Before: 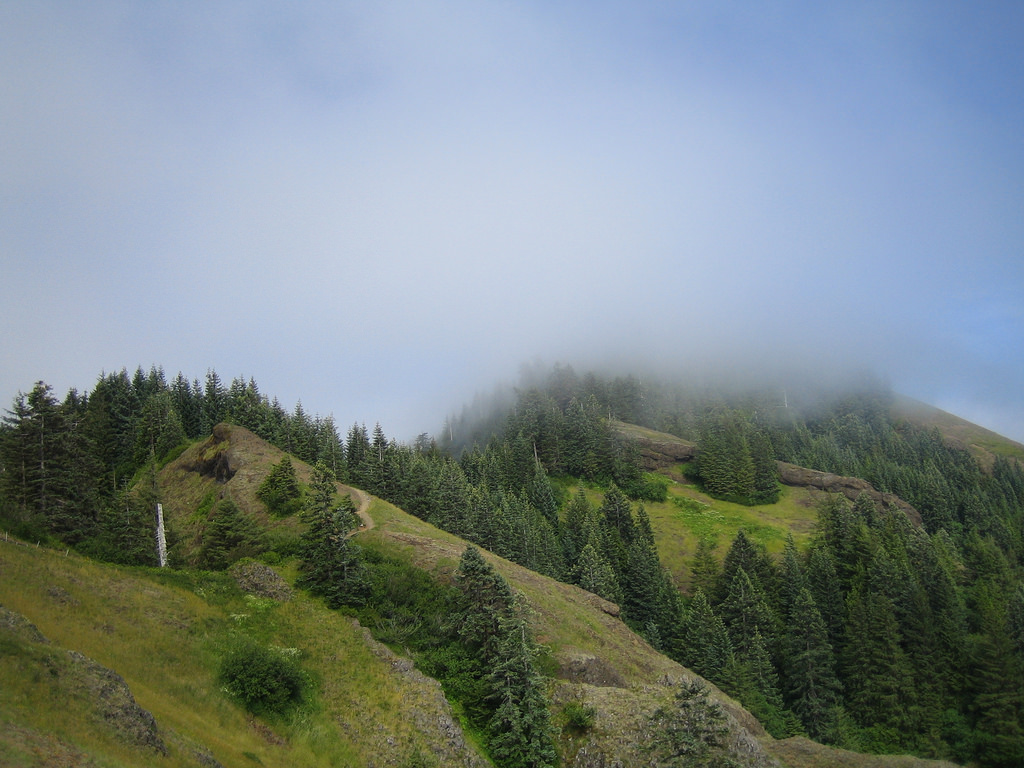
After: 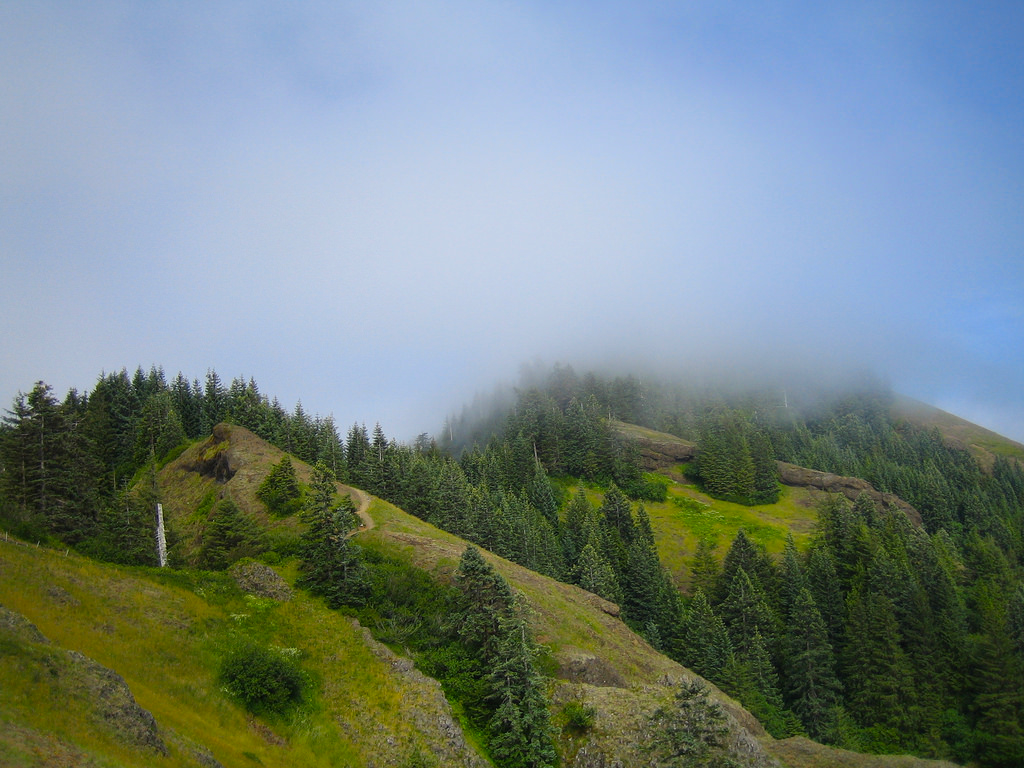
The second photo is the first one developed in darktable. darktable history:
color balance rgb: perceptual saturation grading › global saturation 30.893%
